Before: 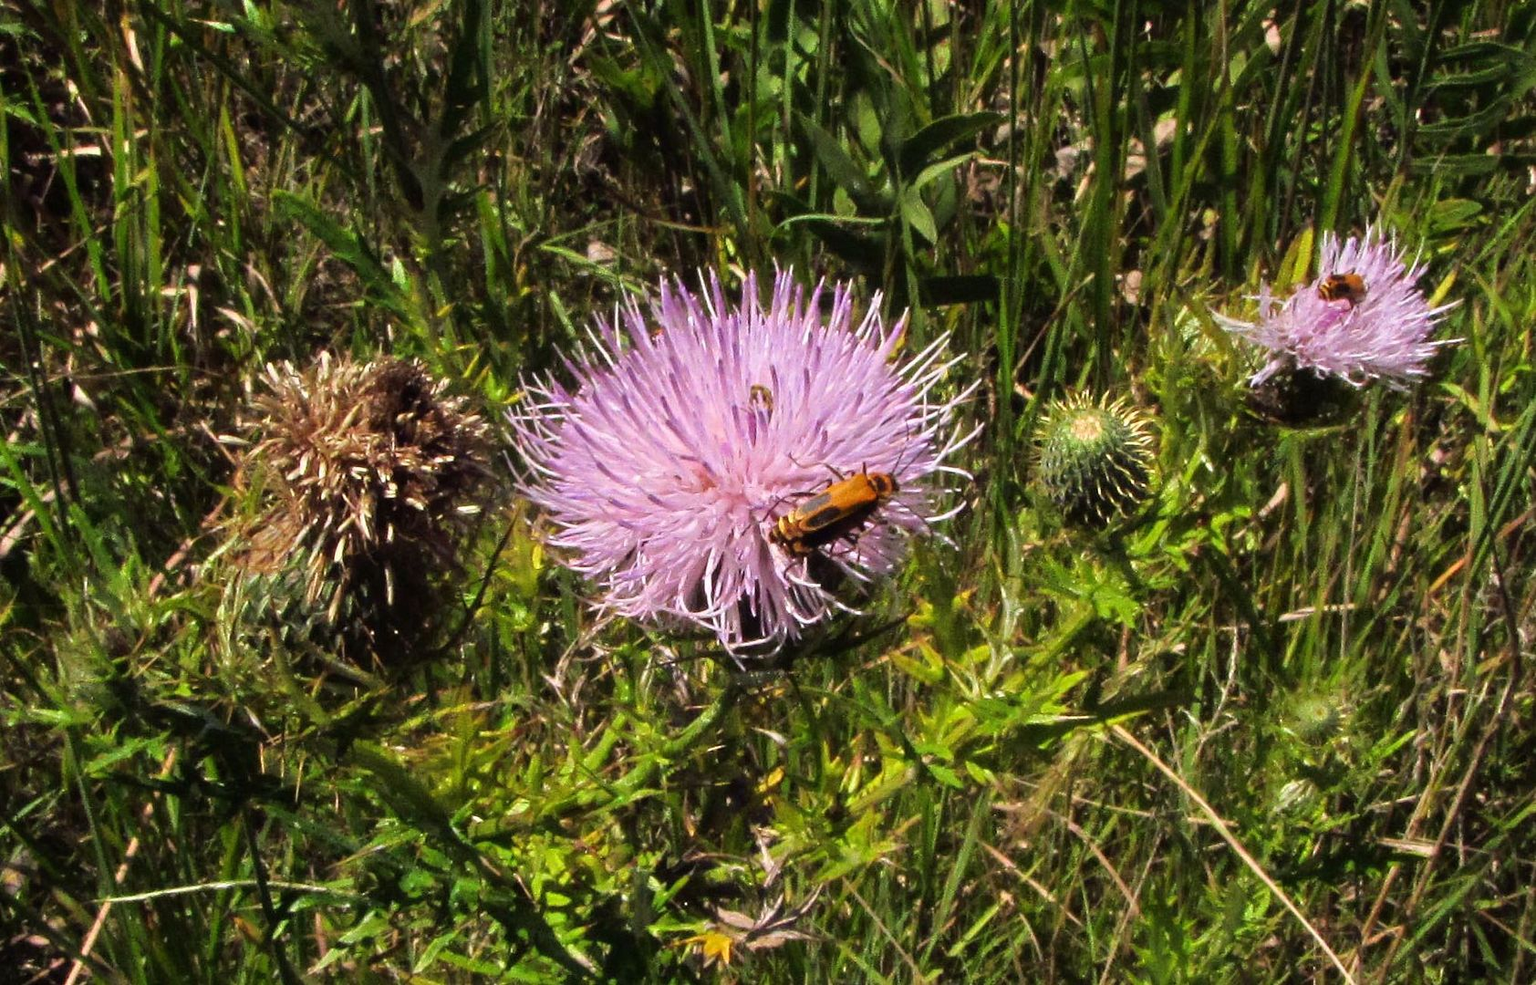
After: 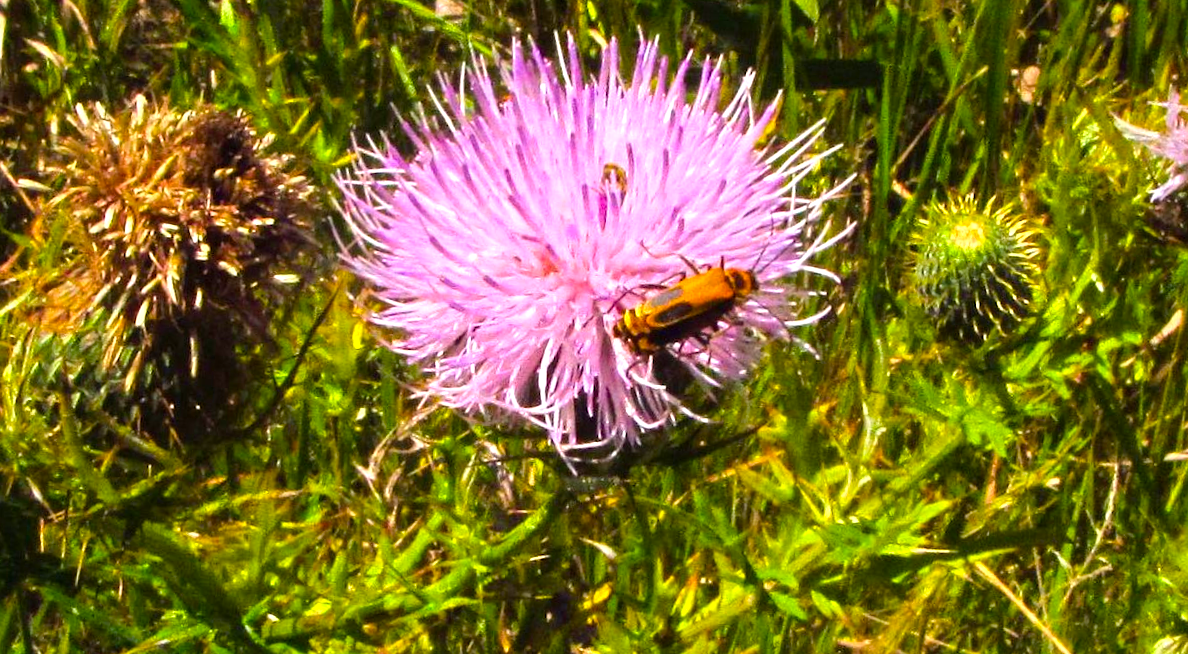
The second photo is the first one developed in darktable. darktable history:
levels: black 0.05%
color balance rgb: linear chroma grading › global chroma 25.202%, perceptual saturation grading › global saturation 19.704%, global vibrance 20%
exposure: exposure 0.601 EV, compensate highlight preservation false
crop and rotate: angle -3.85°, left 9.748%, top 21.304%, right 12.433%, bottom 11.83%
